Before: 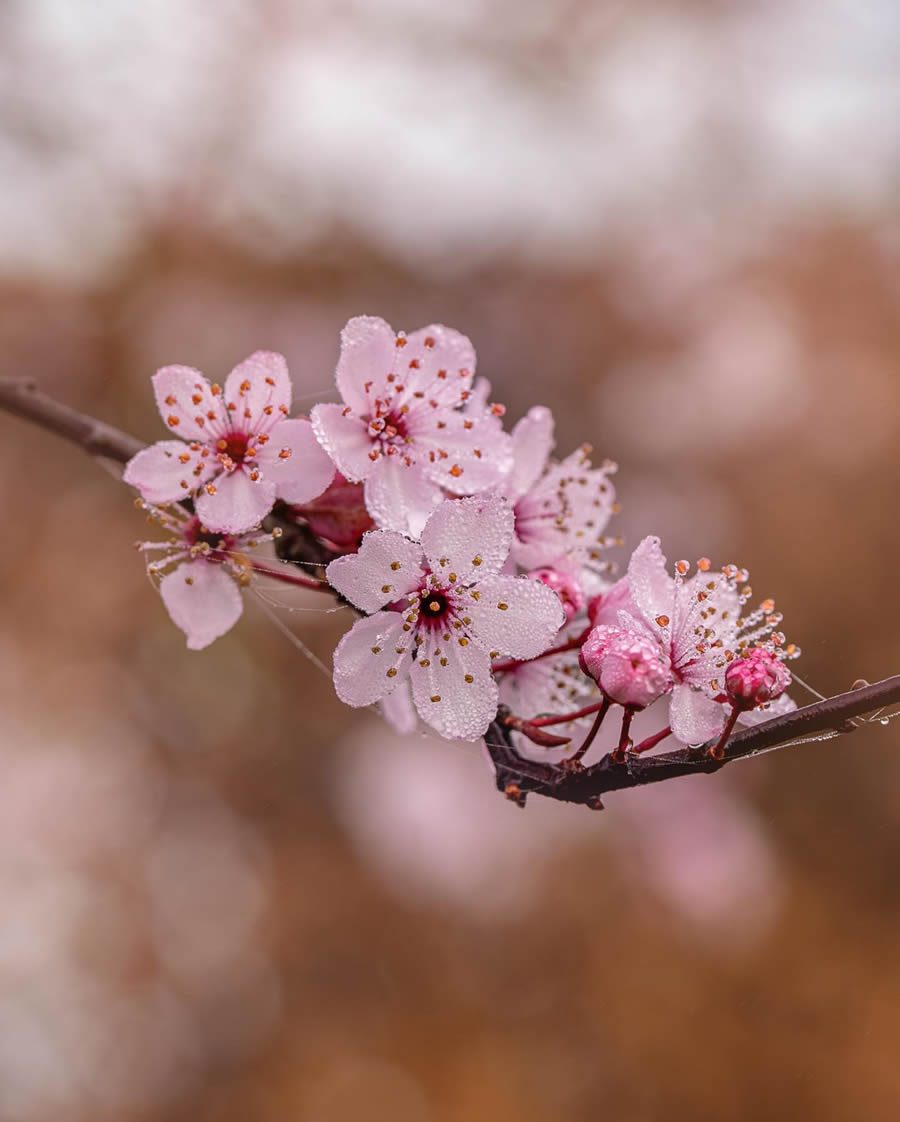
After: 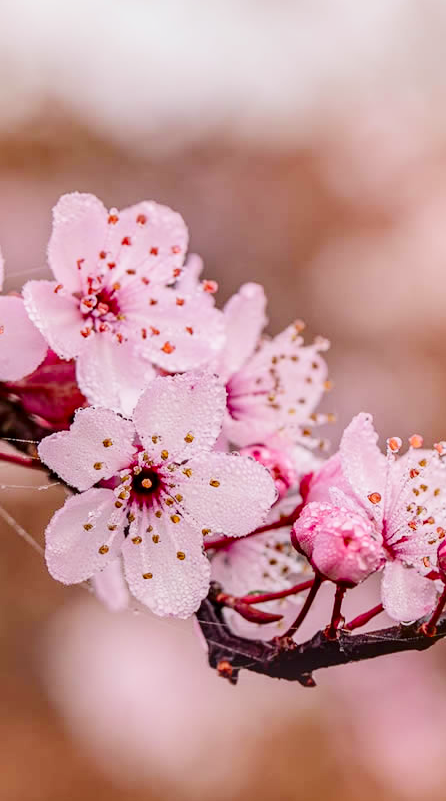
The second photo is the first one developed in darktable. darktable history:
crop: left 32.075%, top 10.976%, right 18.355%, bottom 17.596%
filmic rgb: black relative exposure -7.65 EV, white relative exposure 4.56 EV, hardness 3.61
local contrast: highlights 61%, shadows 106%, detail 107%, midtone range 0.529
contrast brightness saturation: contrast 0.12, brightness -0.12, saturation 0.2
exposure: black level correction -0.002, exposure 1.115 EV, compensate highlight preservation false
